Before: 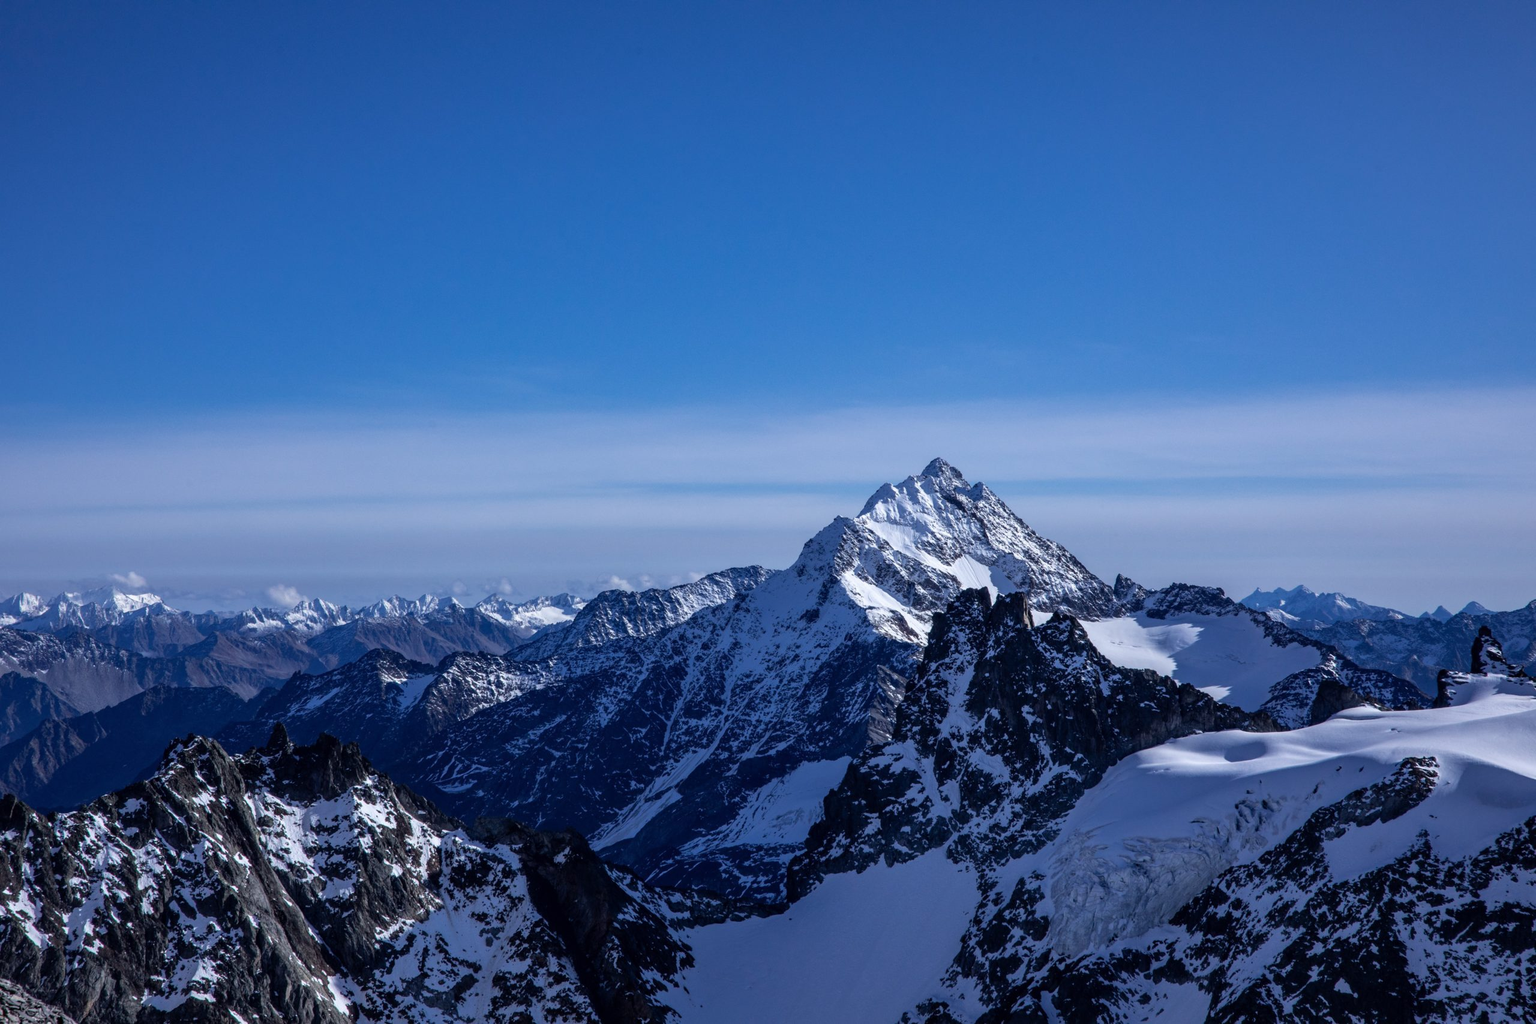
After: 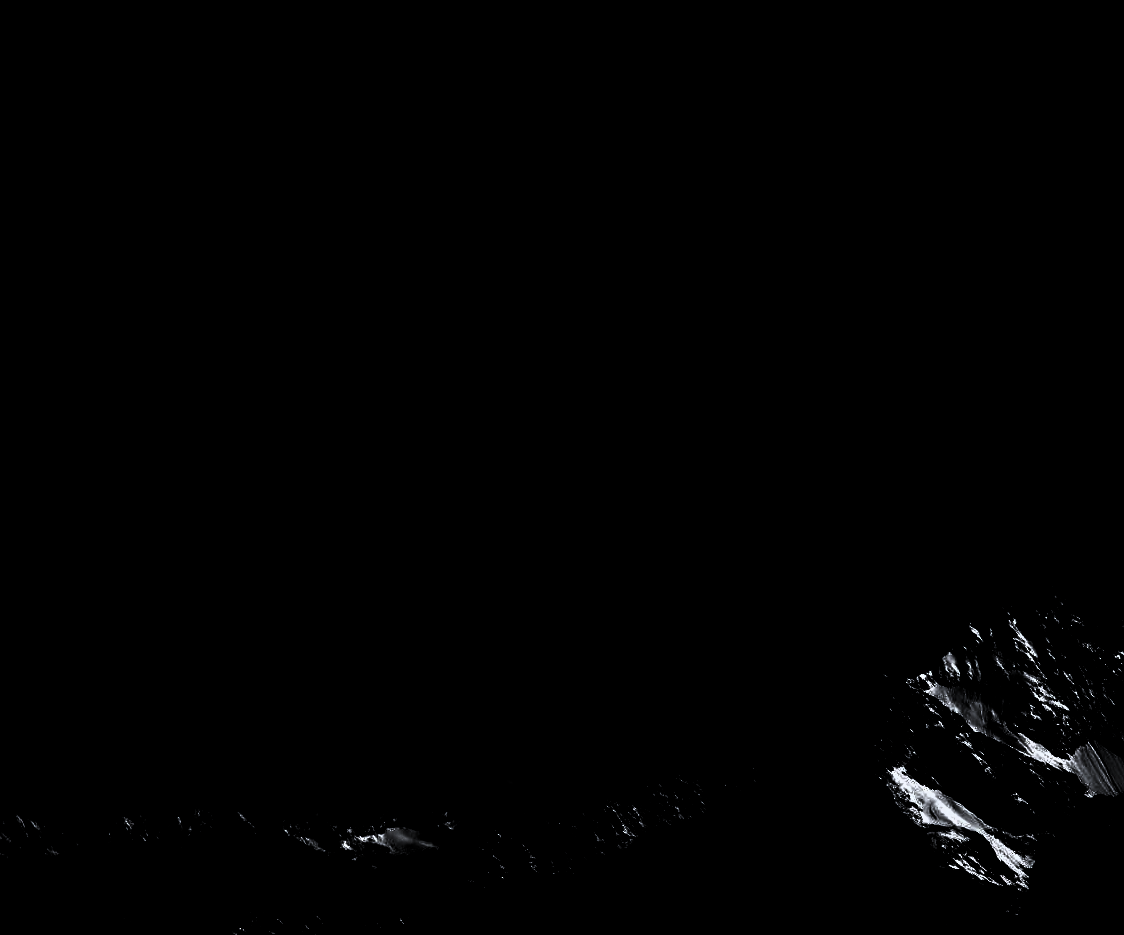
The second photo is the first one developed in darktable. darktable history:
levels: levels [0.721, 0.937, 0.997]
crop: left 20.2%, top 10.884%, right 35.871%, bottom 34.296%
shadows and highlights: low approximation 0.01, soften with gaussian
